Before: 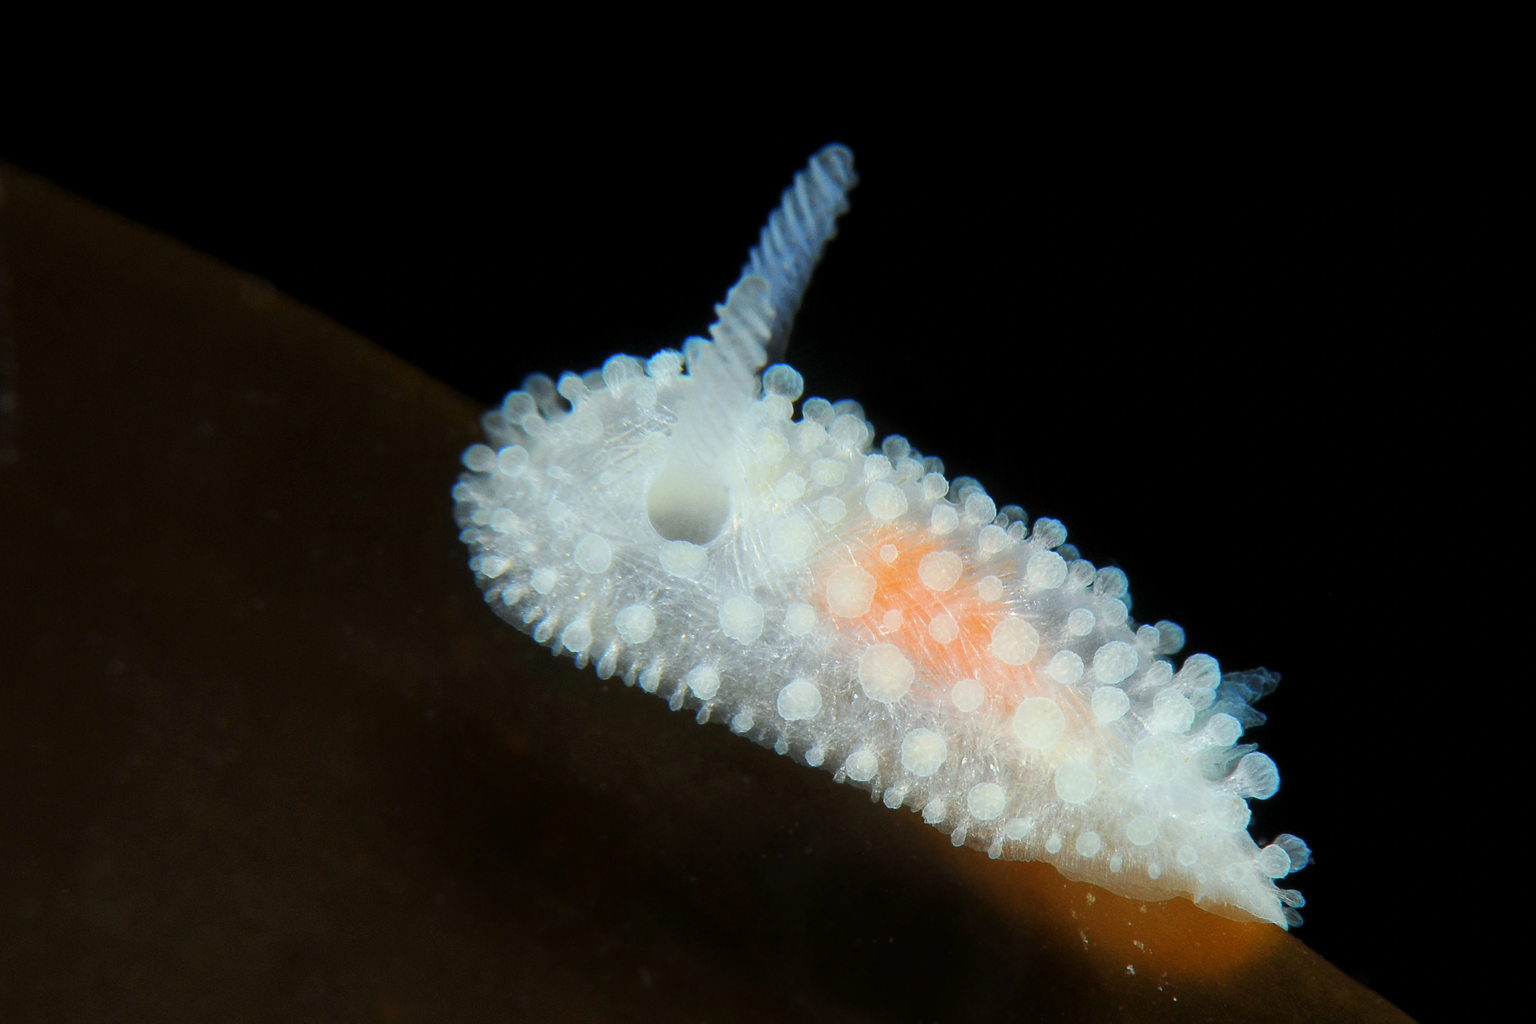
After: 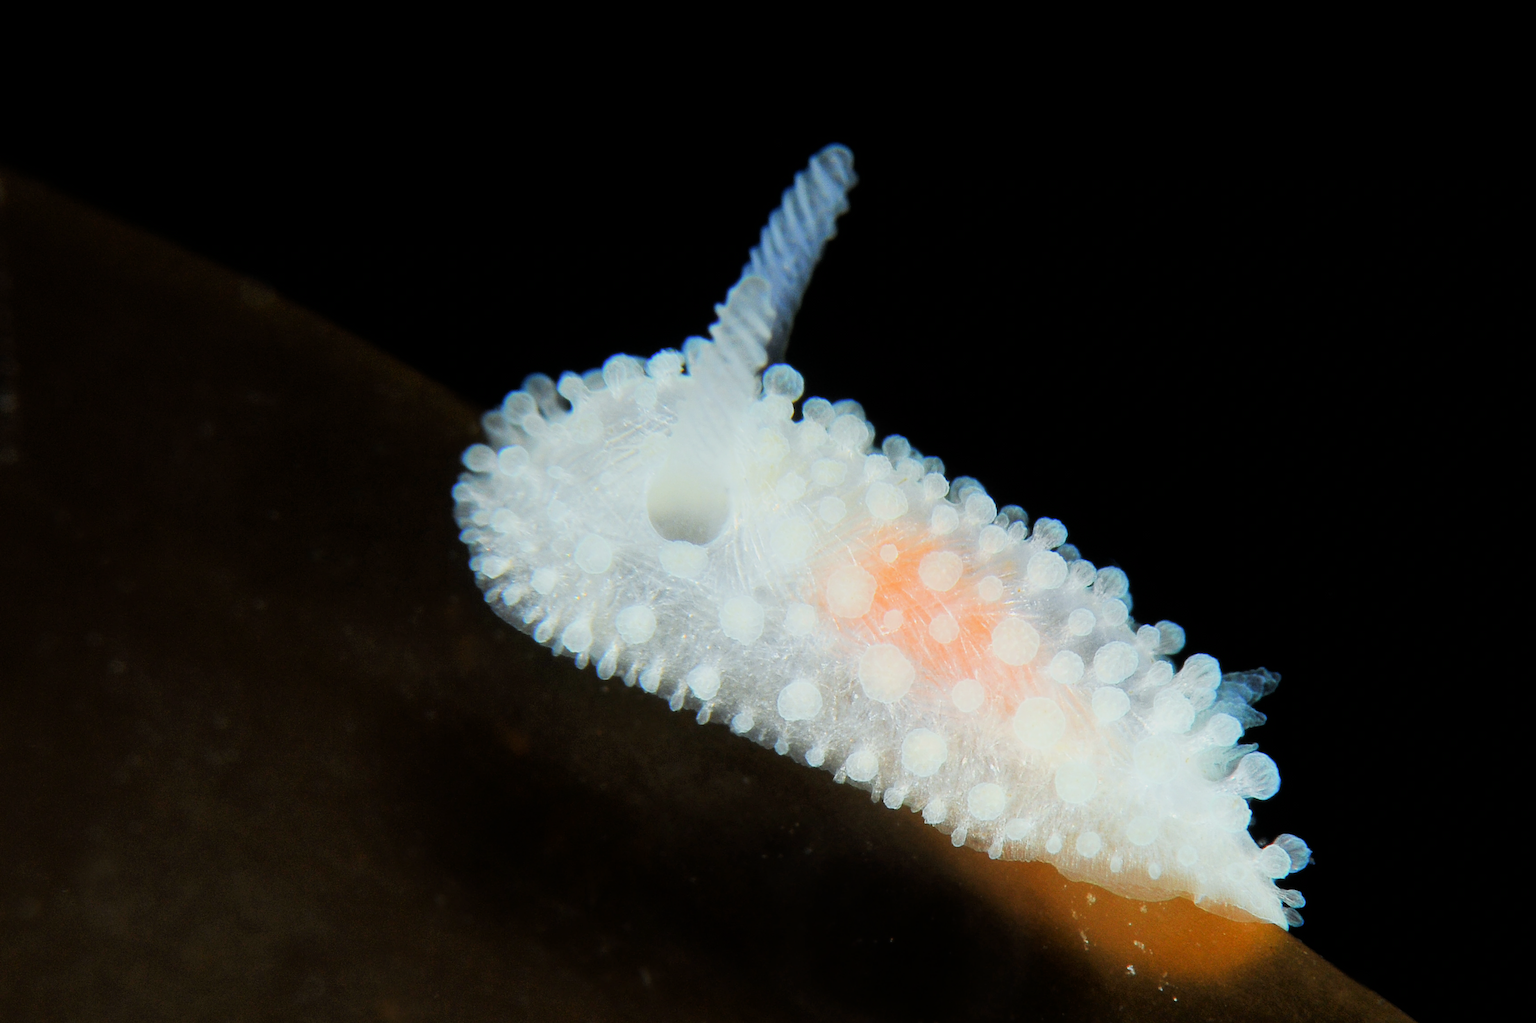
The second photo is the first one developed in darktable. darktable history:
graduated density: on, module defaults
filmic rgb: black relative exposure -7.65 EV, white relative exposure 4.56 EV, hardness 3.61
exposure: exposure 1 EV, compensate highlight preservation false
